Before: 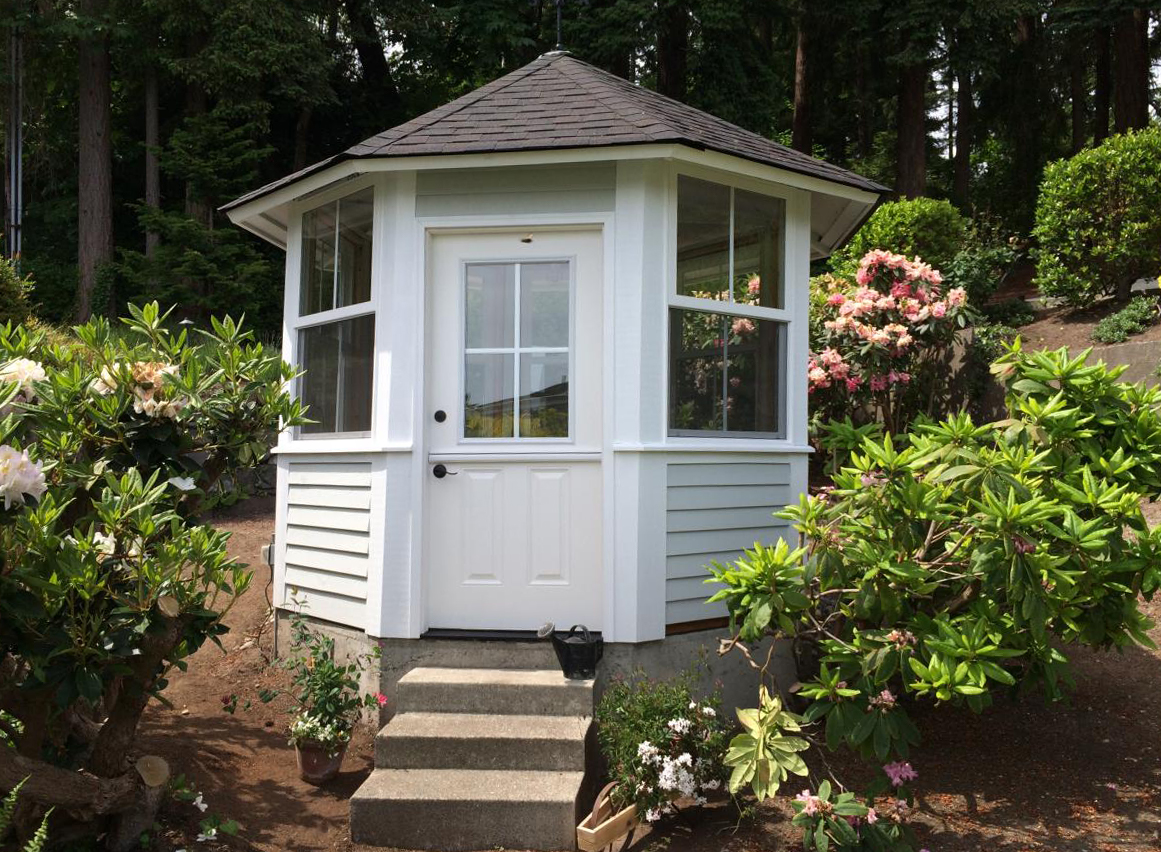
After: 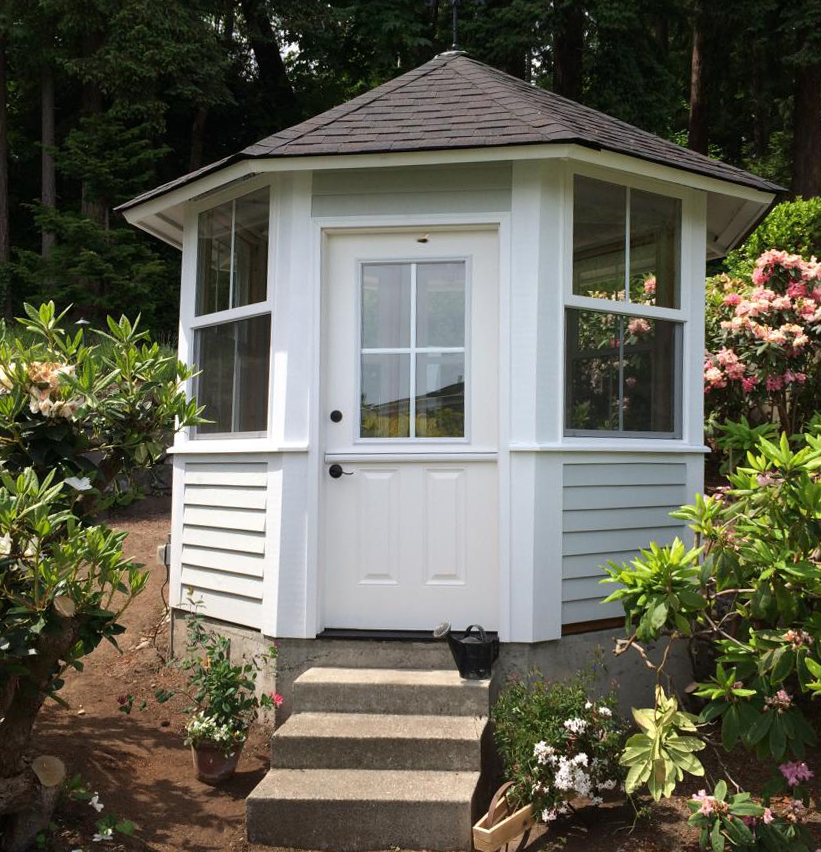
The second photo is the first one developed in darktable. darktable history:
crop and rotate: left 8.964%, right 20.237%
